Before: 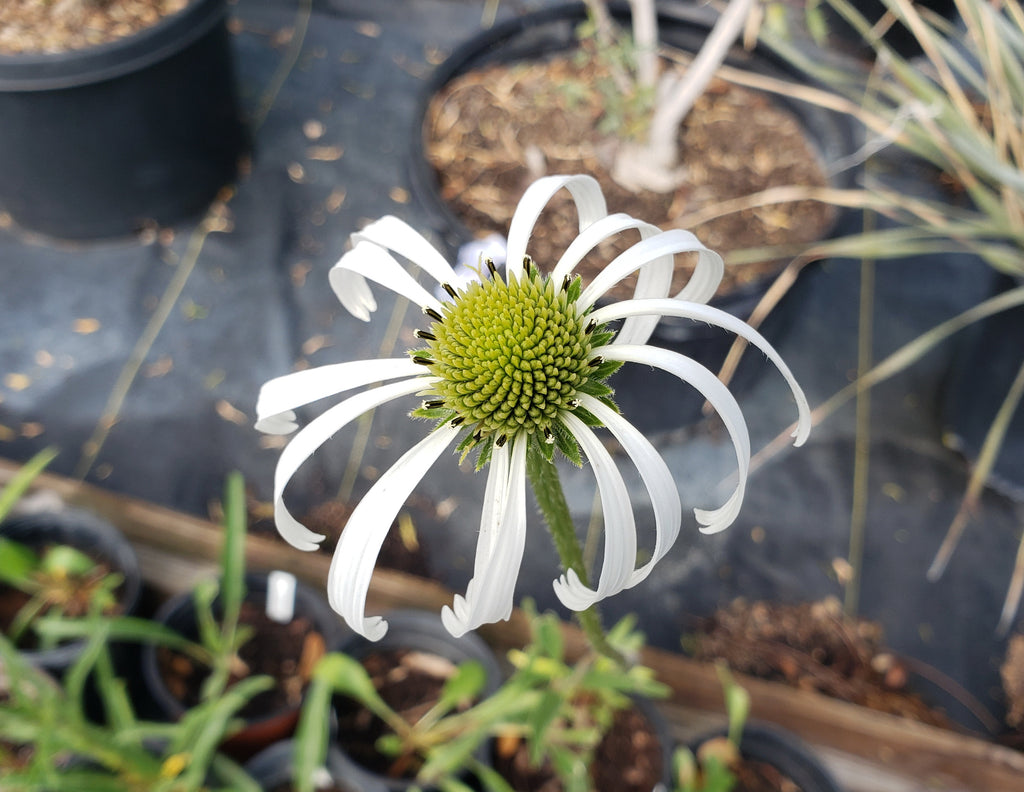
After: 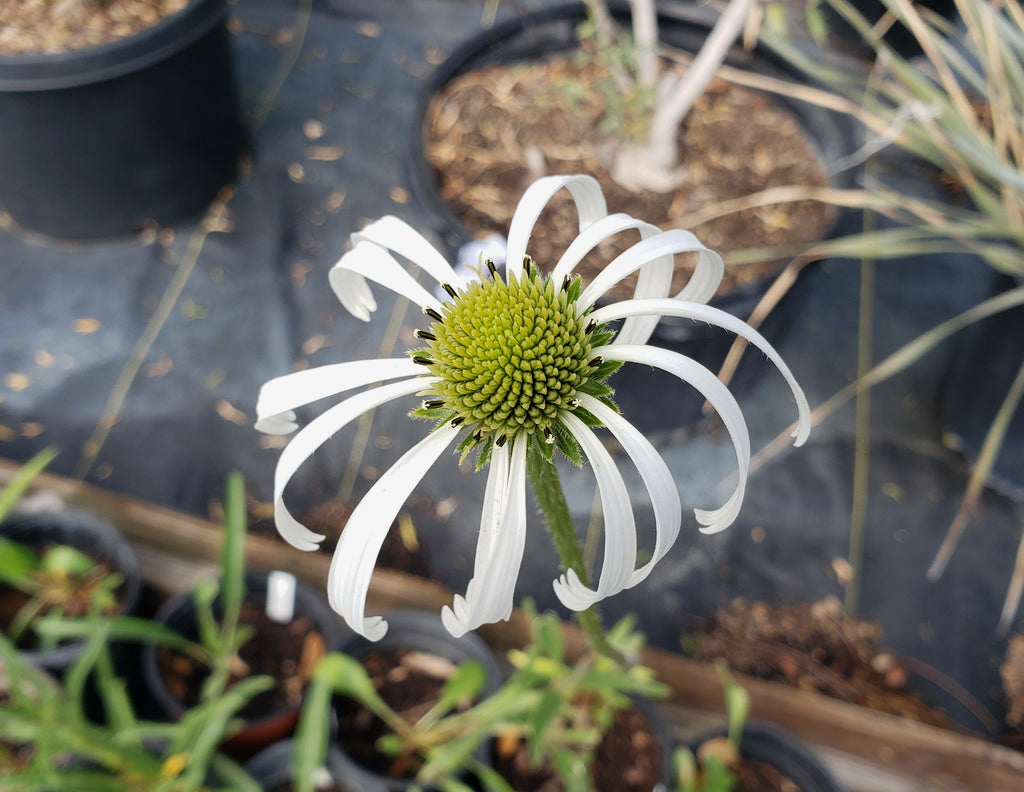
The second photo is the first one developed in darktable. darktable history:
exposure: black level correction 0.001, exposure -0.121 EV, compensate highlight preservation false
